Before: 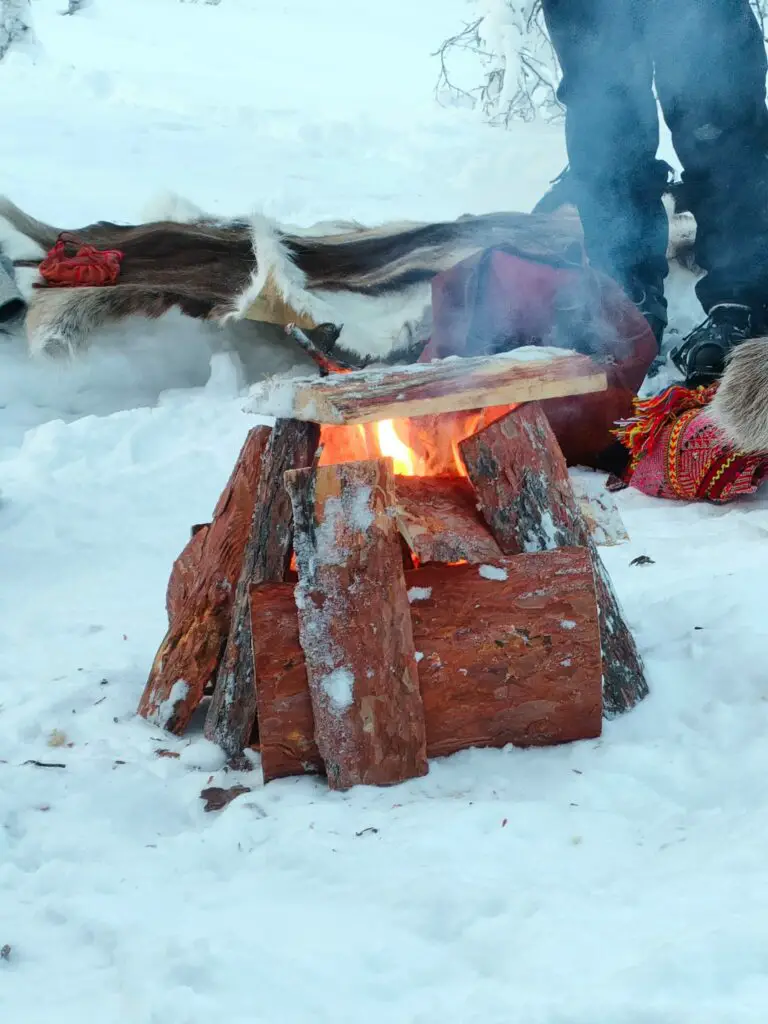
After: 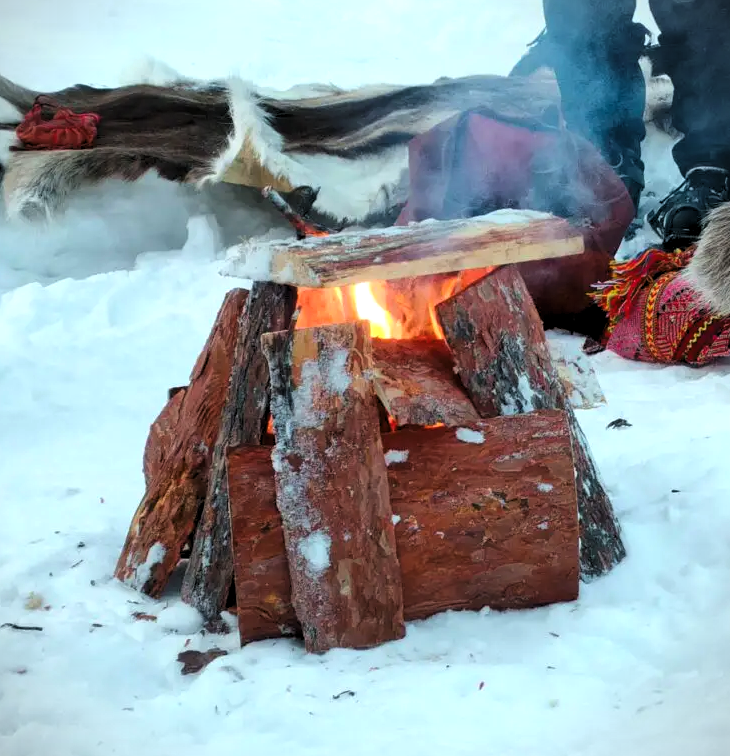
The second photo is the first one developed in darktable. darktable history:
color balance rgb: perceptual saturation grading › global saturation 0.713%, global vibrance 20%
levels: levels [0.062, 0.494, 0.925]
vignetting: fall-off start 100.59%
crop and rotate: left 3.003%, top 13.463%, right 1.895%, bottom 12.655%
